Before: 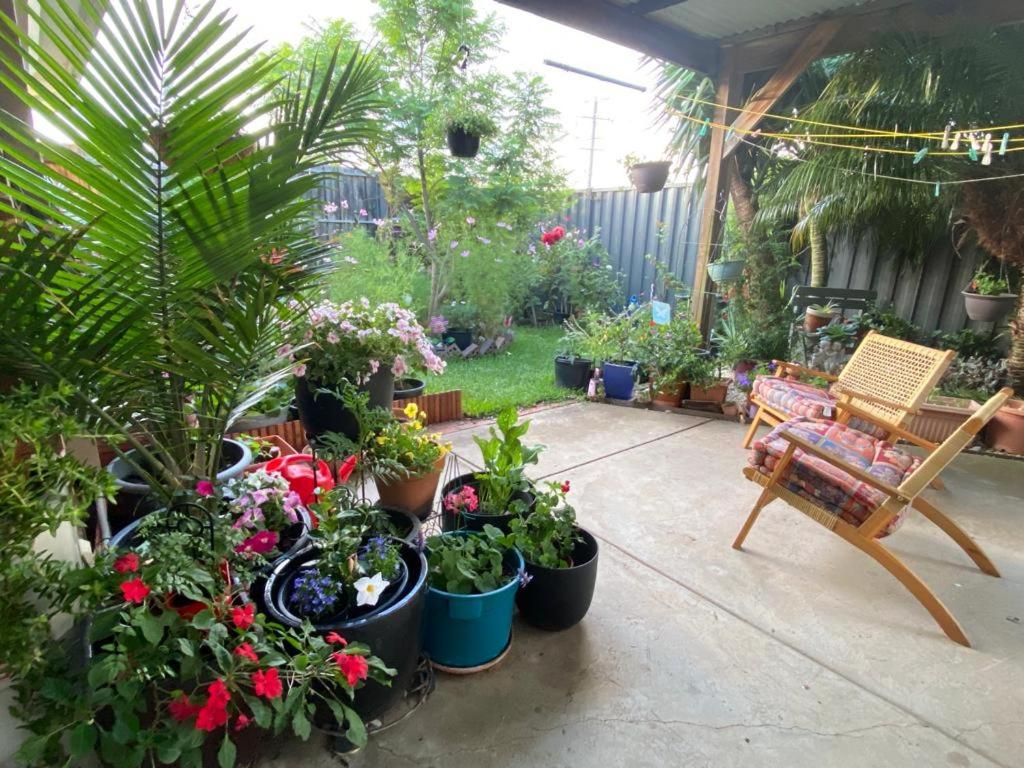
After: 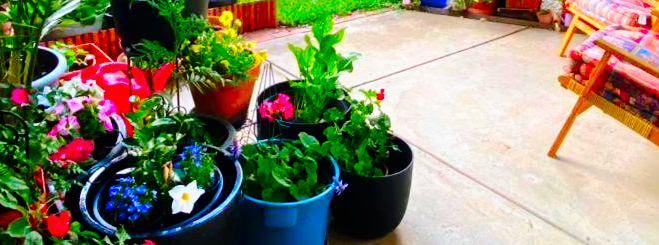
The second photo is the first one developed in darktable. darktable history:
color correction: saturation 2.15
crop: left 18.091%, top 51.13%, right 17.525%, bottom 16.85%
tone curve: curves: ch0 [(0, 0) (0.003, 0.003) (0.011, 0.005) (0.025, 0.008) (0.044, 0.012) (0.069, 0.02) (0.1, 0.031) (0.136, 0.047) (0.177, 0.088) (0.224, 0.141) (0.277, 0.222) (0.335, 0.32) (0.399, 0.422) (0.468, 0.523) (0.543, 0.621) (0.623, 0.715) (0.709, 0.796) (0.801, 0.88) (0.898, 0.962) (1, 1)], preserve colors none
